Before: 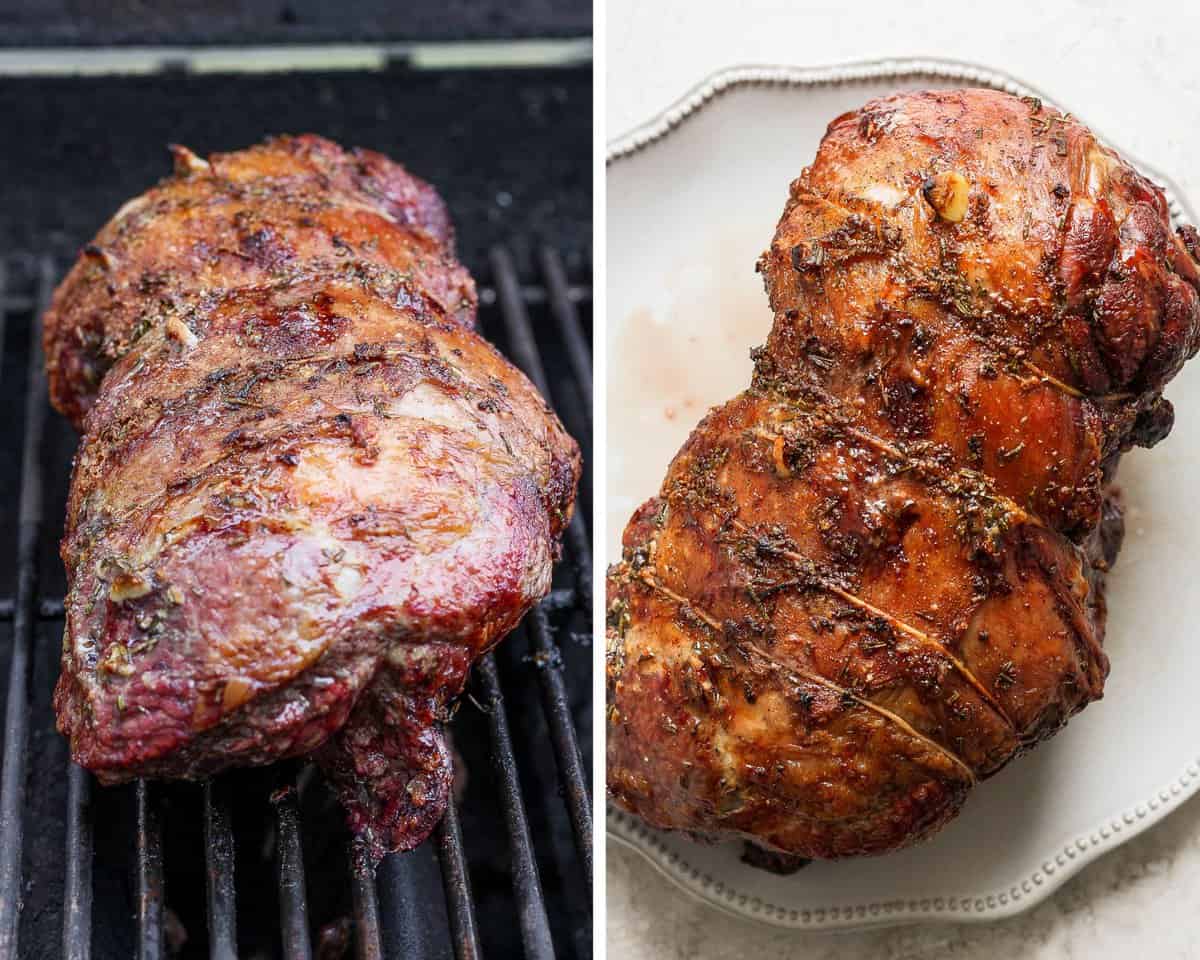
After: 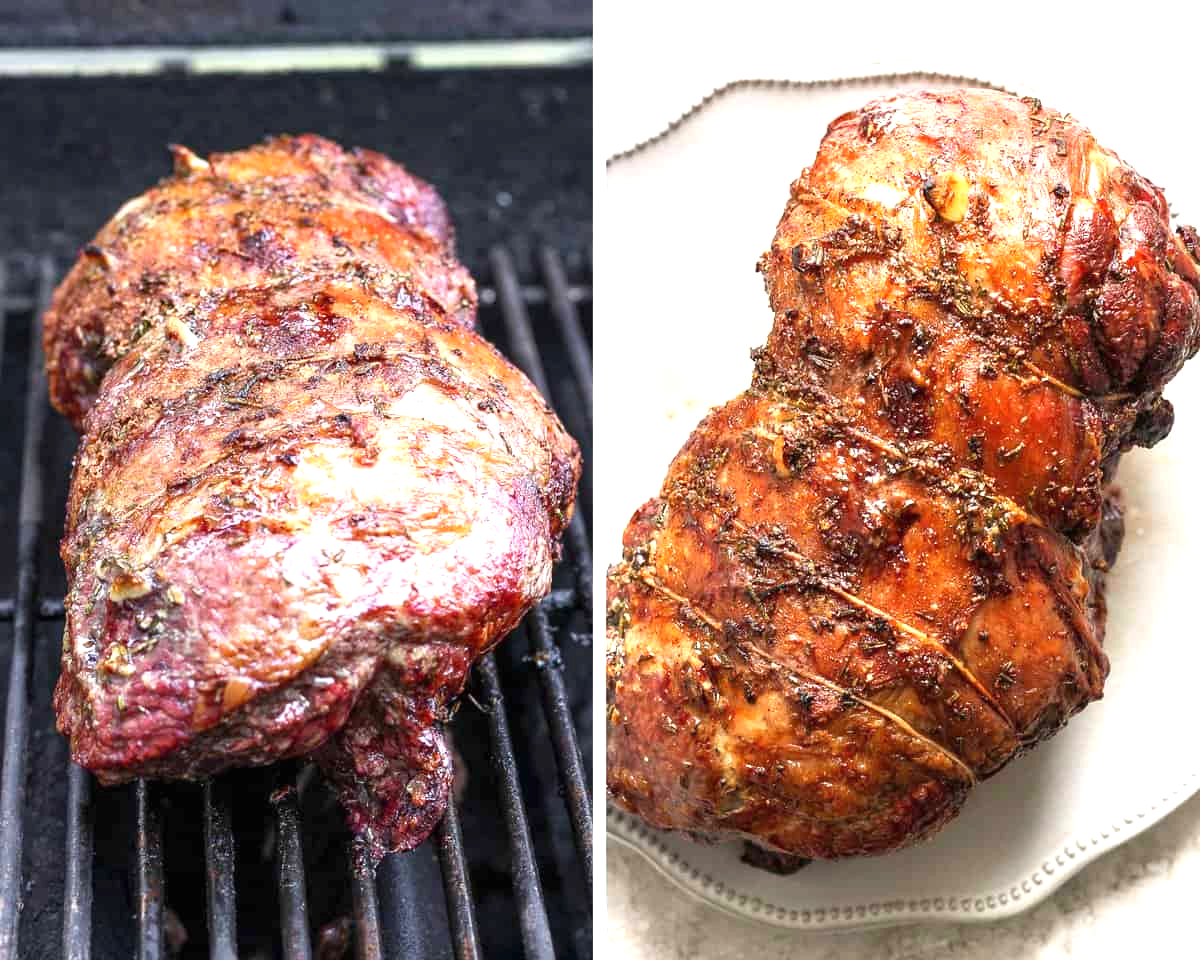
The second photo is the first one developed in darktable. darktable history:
exposure: black level correction 0, exposure 0.952 EV, compensate highlight preservation false
